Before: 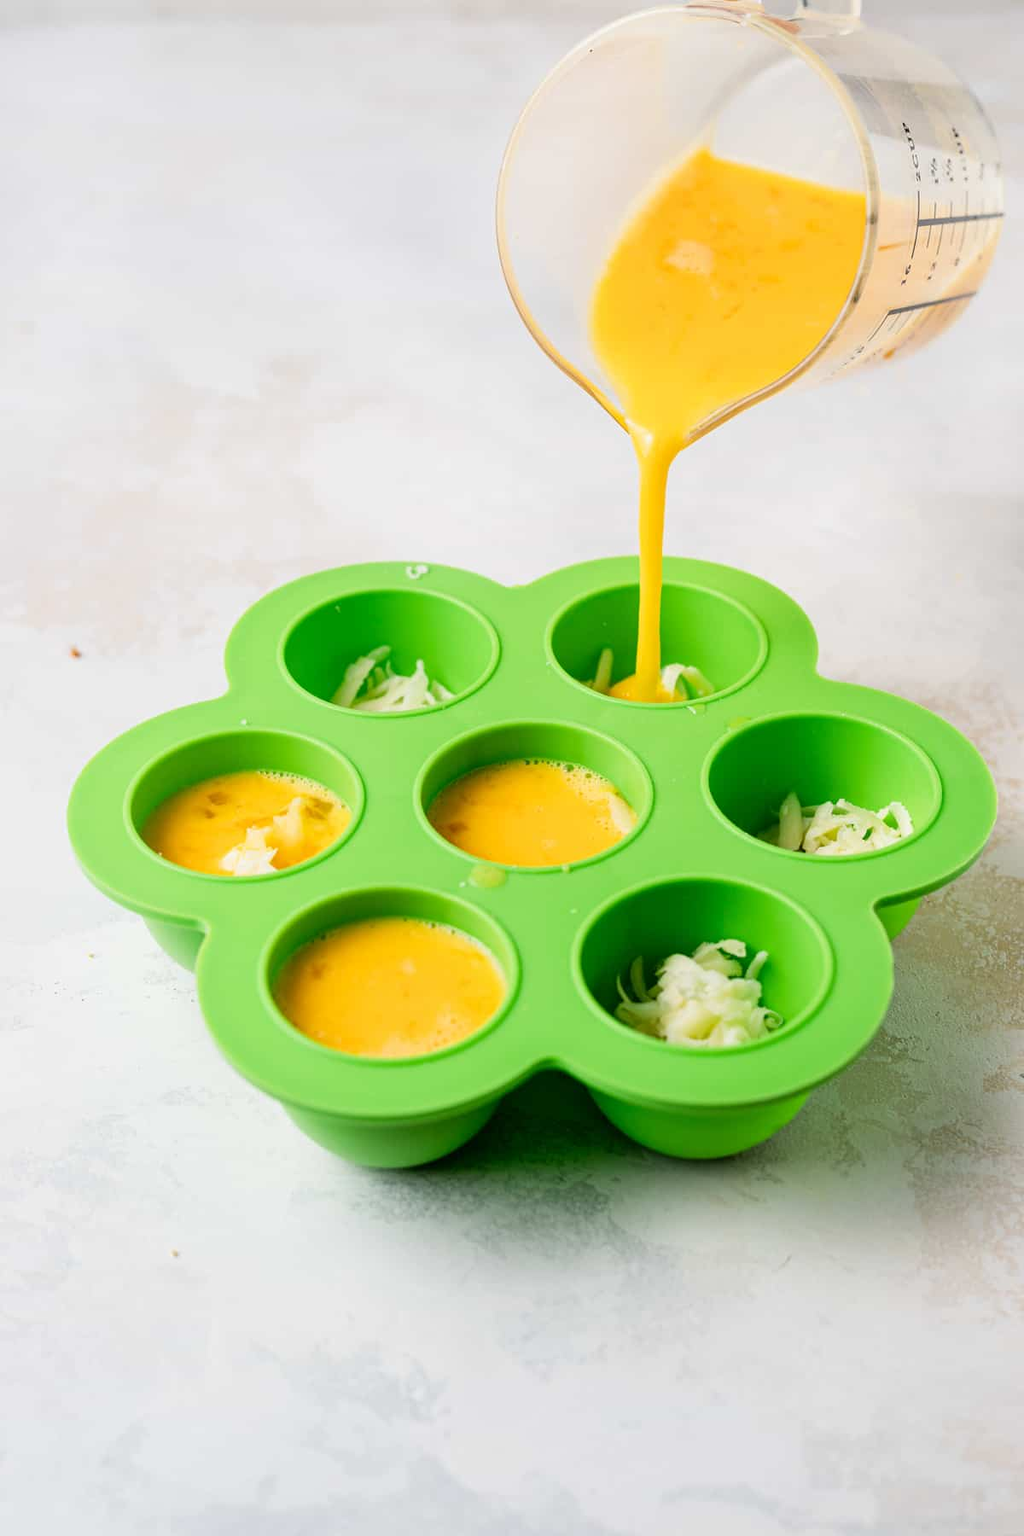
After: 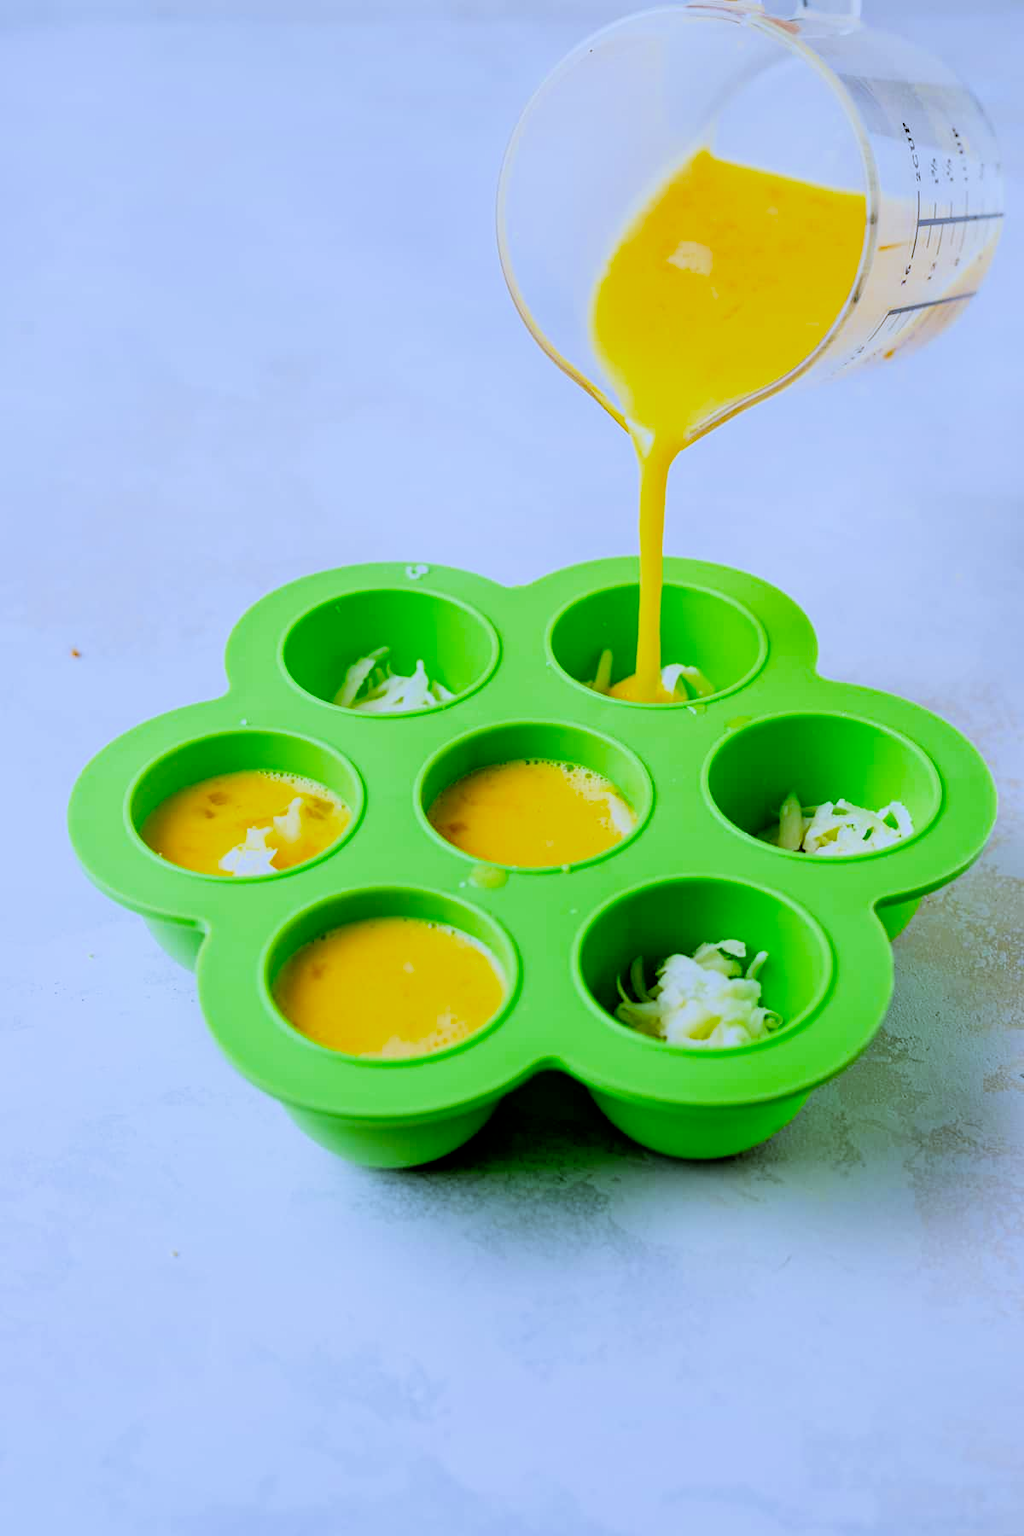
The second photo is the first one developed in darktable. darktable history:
white balance: red 0.871, blue 1.249
filmic rgb: black relative exposure -7.75 EV, white relative exposure 4.4 EV, threshold 3 EV, target black luminance 0%, hardness 3.76, latitude 50.51%, contrast 1.074, highlights saturation mix 10%, shadows ↔ highlights balance -0.22%, color science v4 (2020), enable highlight reconstruction true
